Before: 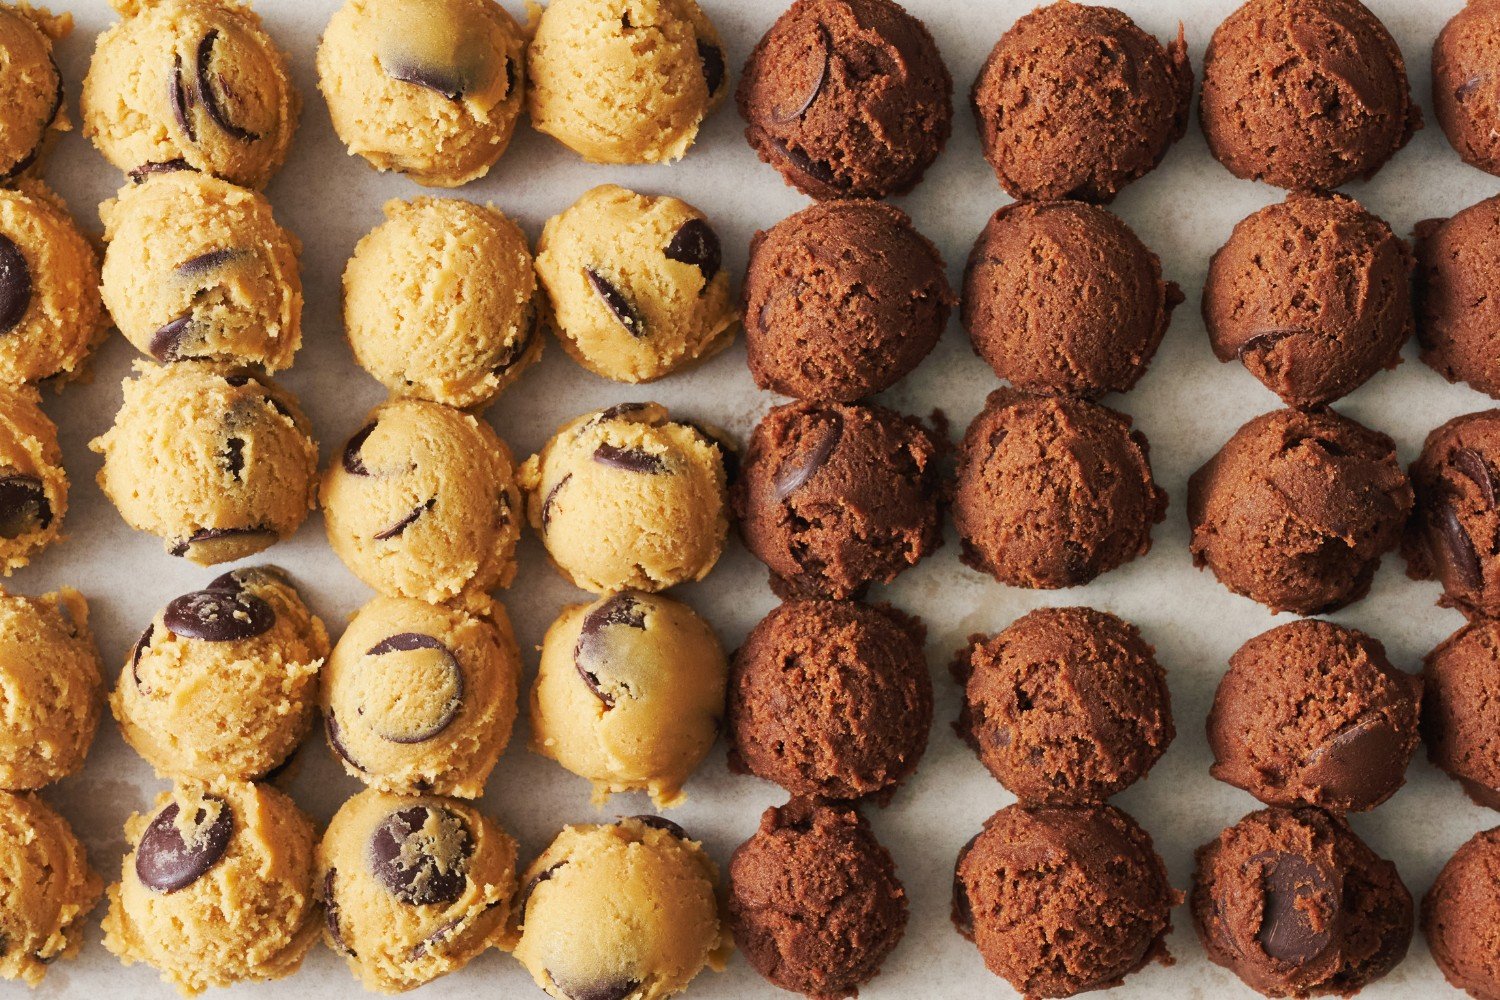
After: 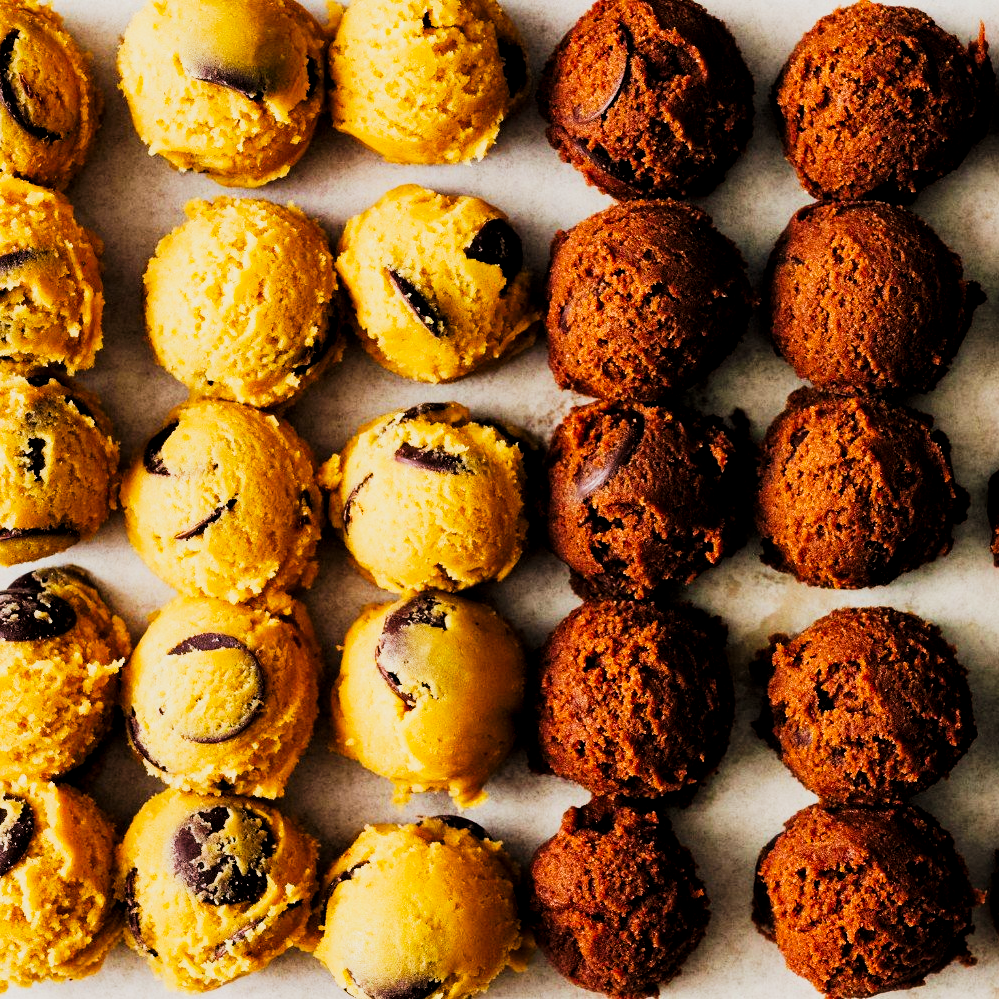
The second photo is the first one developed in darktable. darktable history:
tone curve: curves: ch0 [(0, 0) (0.003, 0.008) (0.011, 0.008) (0.025, 0.011) (0.044, 0.017) (0.069, 0.029) (0.1, 0.045) (0.136, 0.067) (0.177, 0.103) (0.224, 0.151) (0.277, 0.21) (0.335, 0.285) (0.399, 0.37) (0.468, 0.462) (0.543, 0.568) (0.623, 0.679) (0.709, 0.79) (0.801, 0.876) (0.898, 0.936) (1, 1)], preserve colors none
crop and rotate: left 13.342%, right 19.991%
exposure: compensate highlight preservation false
local contrast: highlights 100%, shadows 100%, detail 120%, midtone range 0.2
filmic rgb: black relative exposure -5 EV, hardness 2.88, contrast 1.2, highlights saturation mix -30%
color balance rgb: perceptual saturation grading › global saturation 30%, global vibrance 10%
